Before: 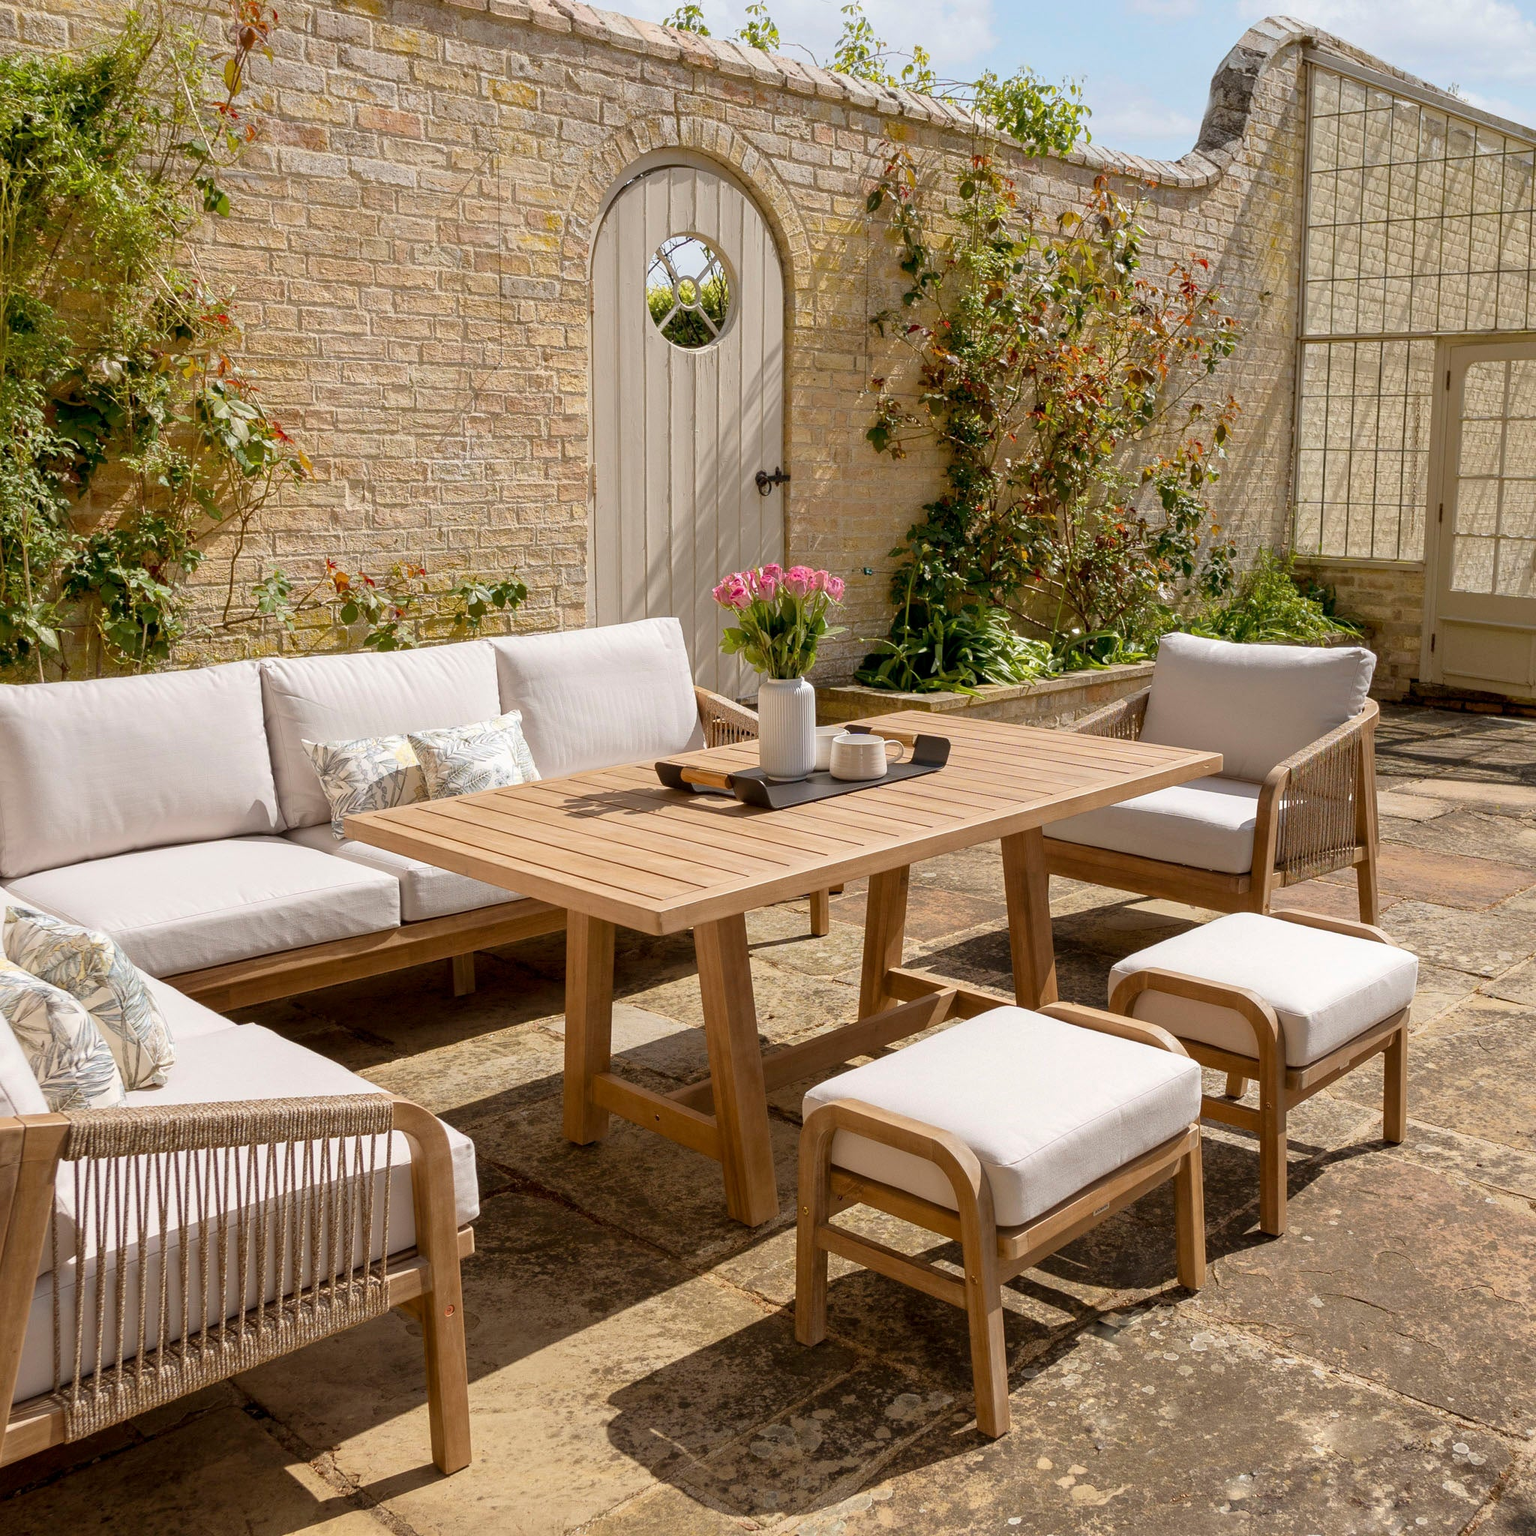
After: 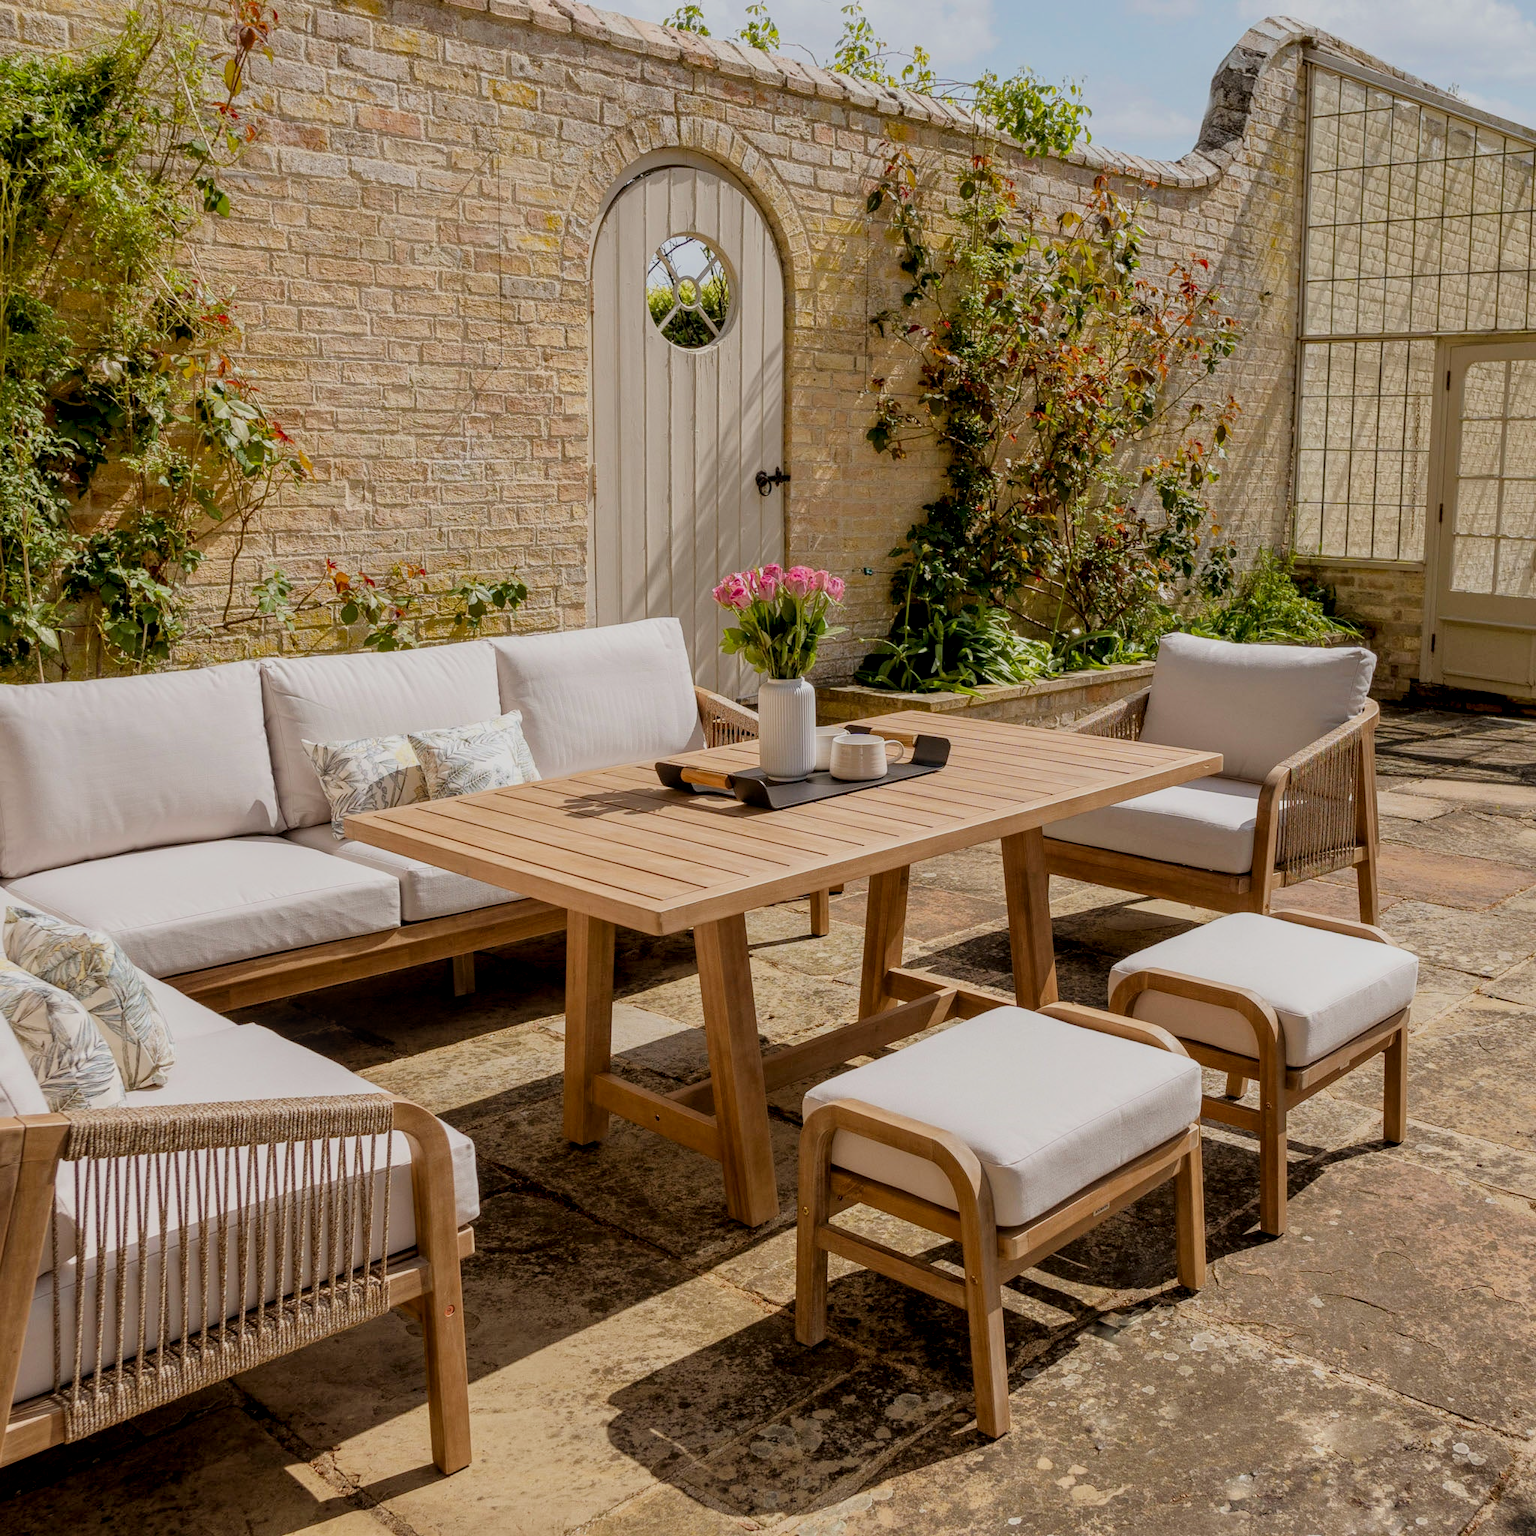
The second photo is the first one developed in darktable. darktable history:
sharpen: radius 2.877, amount 0.873, threshold 47.455
shadows and highlights: radius 121.04, shadows 21.34, white point adjustment -9.58, highlights -13.74, soften with gaussian
filmic rgb: black relative exposure -7.98 EV, white relative exposure 4.03 EV, hardness 4.14
levels: levels [0, 0.476, 0.951]
exposure: exposure 0.028 EV, compensate exposure bias true, compensate highlight preservation false
local contrast: on, module defaults
